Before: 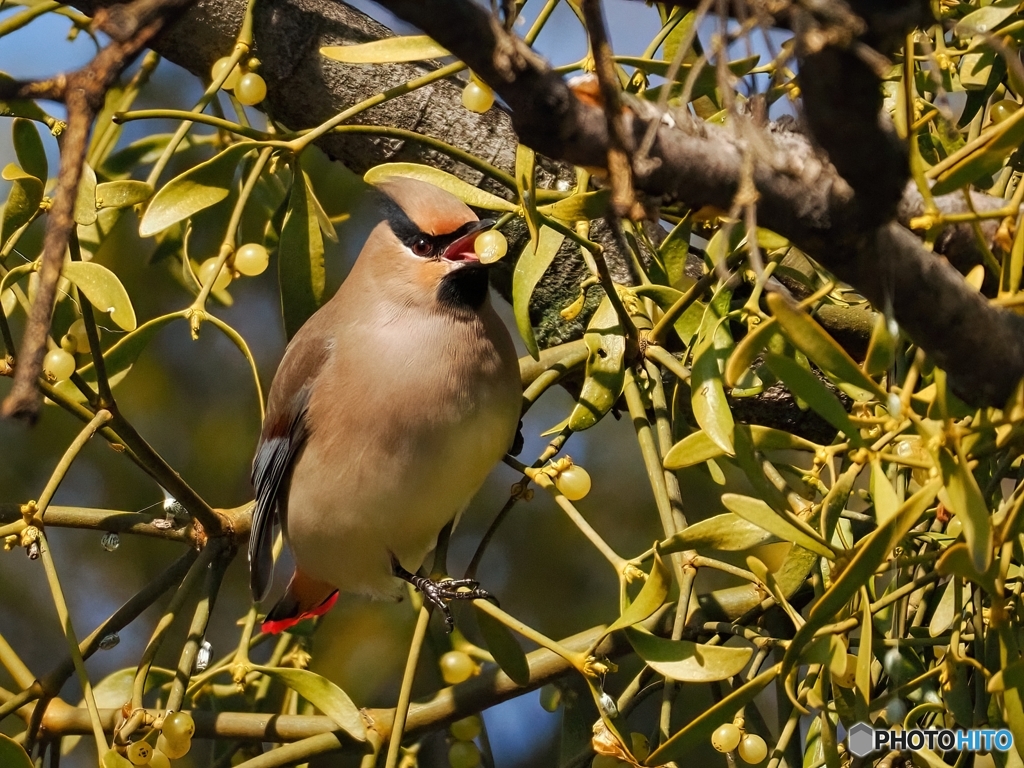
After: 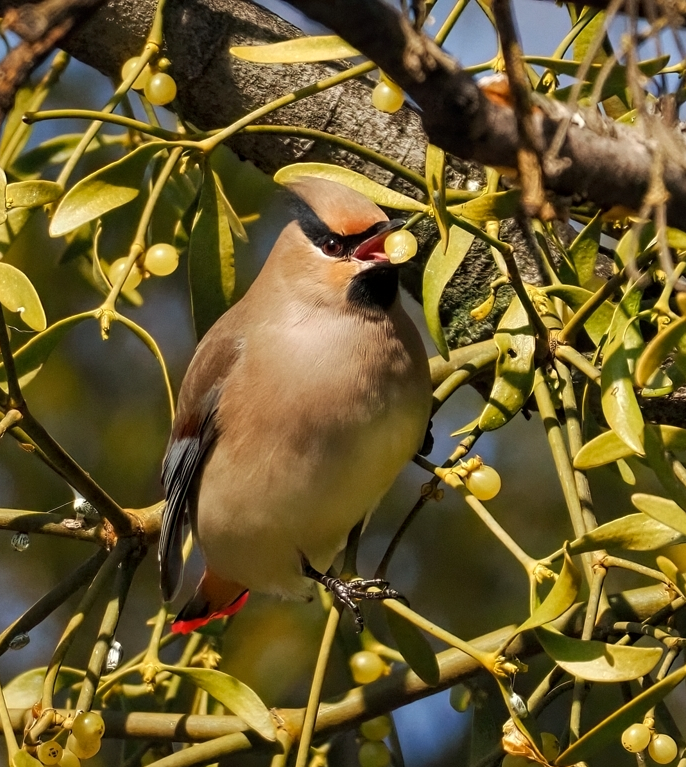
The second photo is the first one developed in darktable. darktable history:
color correction: highlights b* 2.94
local contrast: highlights 103%, shadows 97%, detail 119%, midtone range 0.2
crop and rotate: left 8.797%, right 24.156%
